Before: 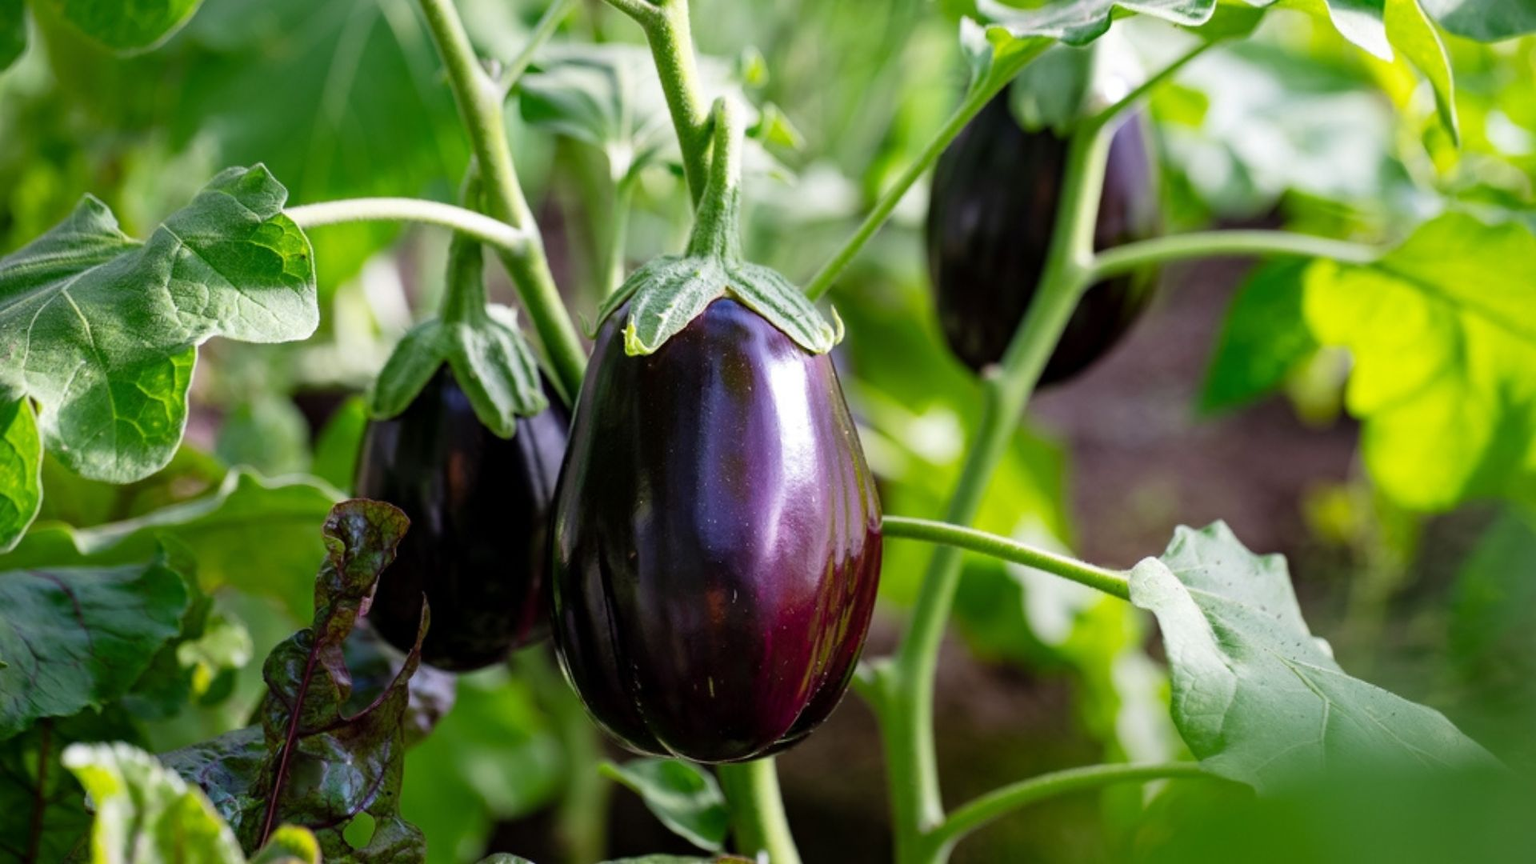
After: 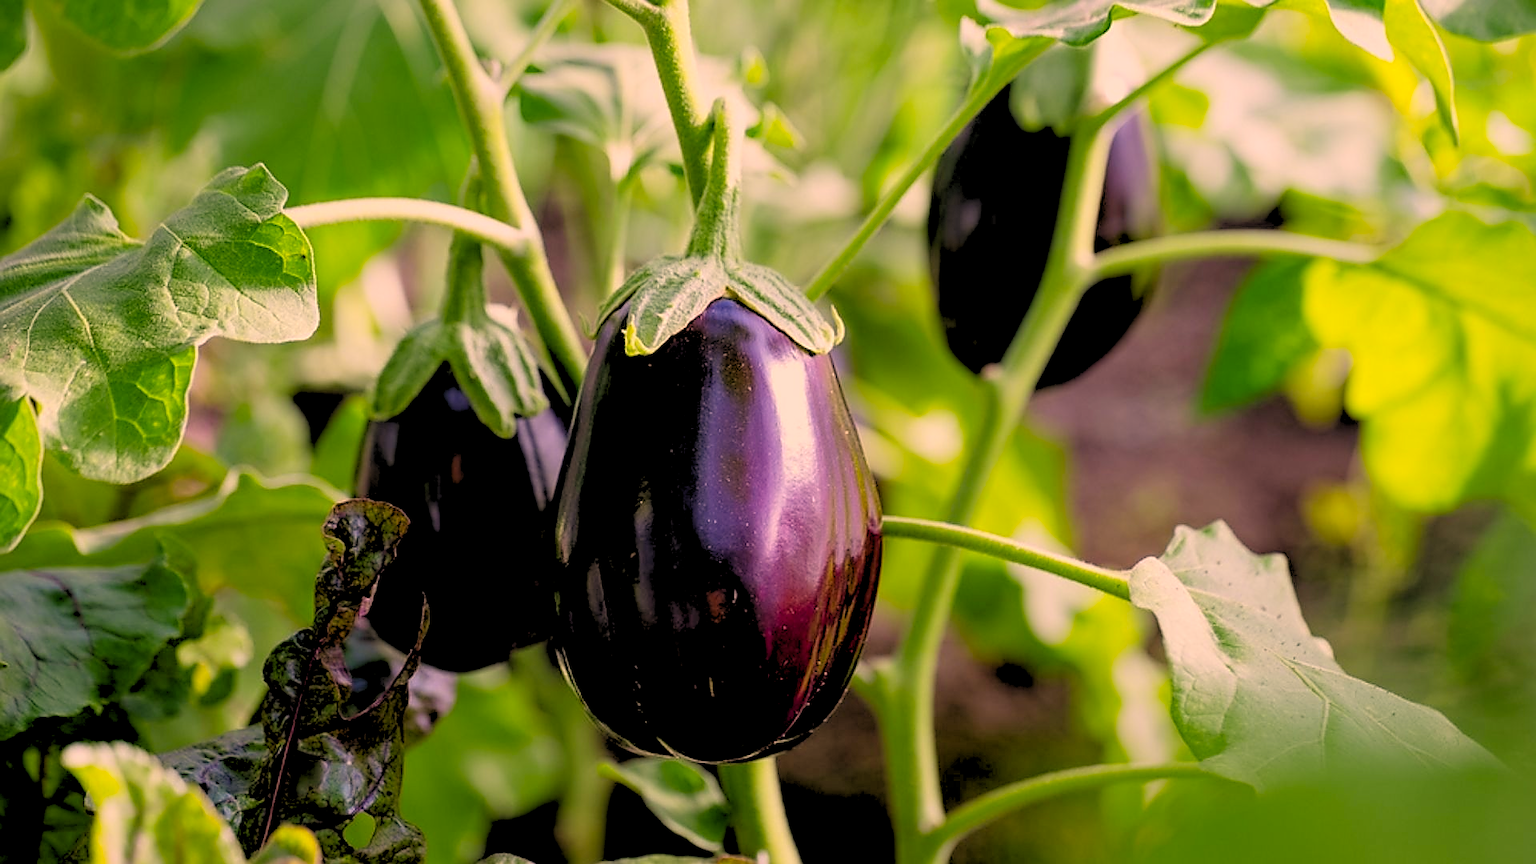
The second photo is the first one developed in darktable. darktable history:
rgb levels: preserve colors sum RGB, levels [[0.038, 0.433, 0.934], [0, 0.5, 1], [0, 0.5, 1]]
color correction: highlights a* 17.88, highlights b* 18.79
sharpen: radius 1.4, amount 1.25, threshold 0.7
